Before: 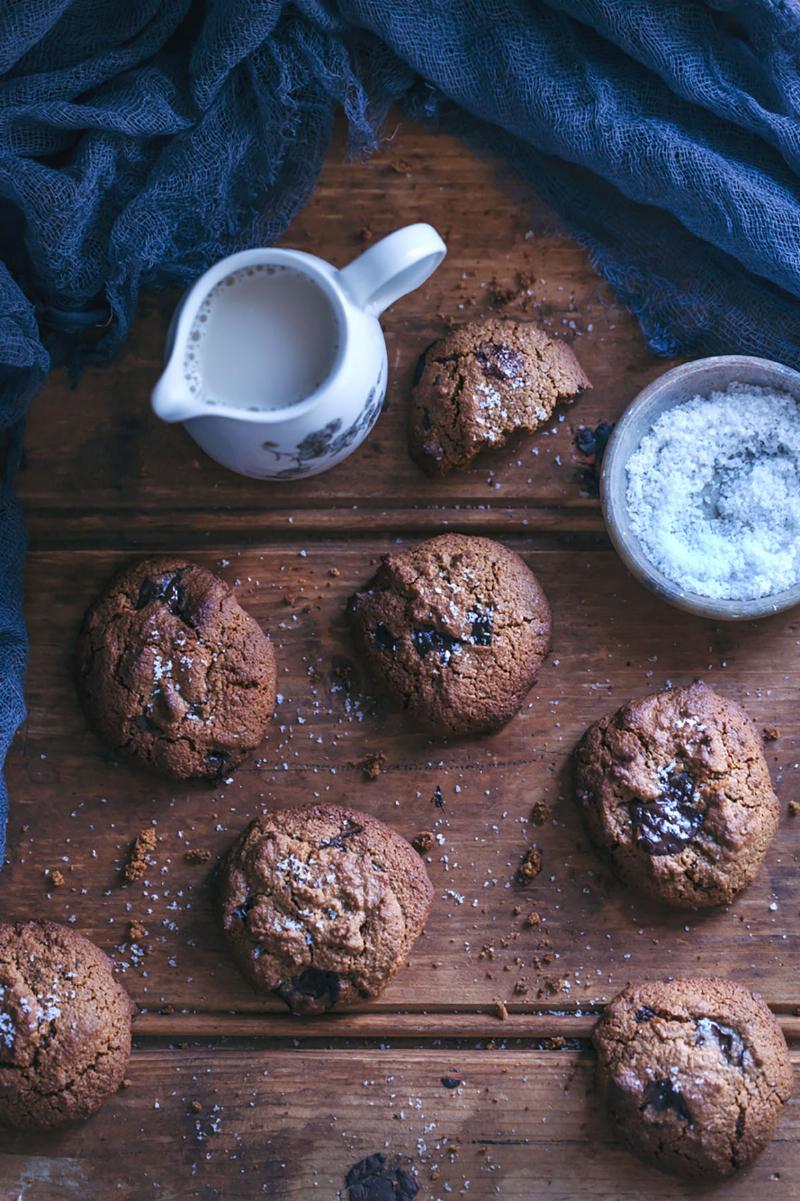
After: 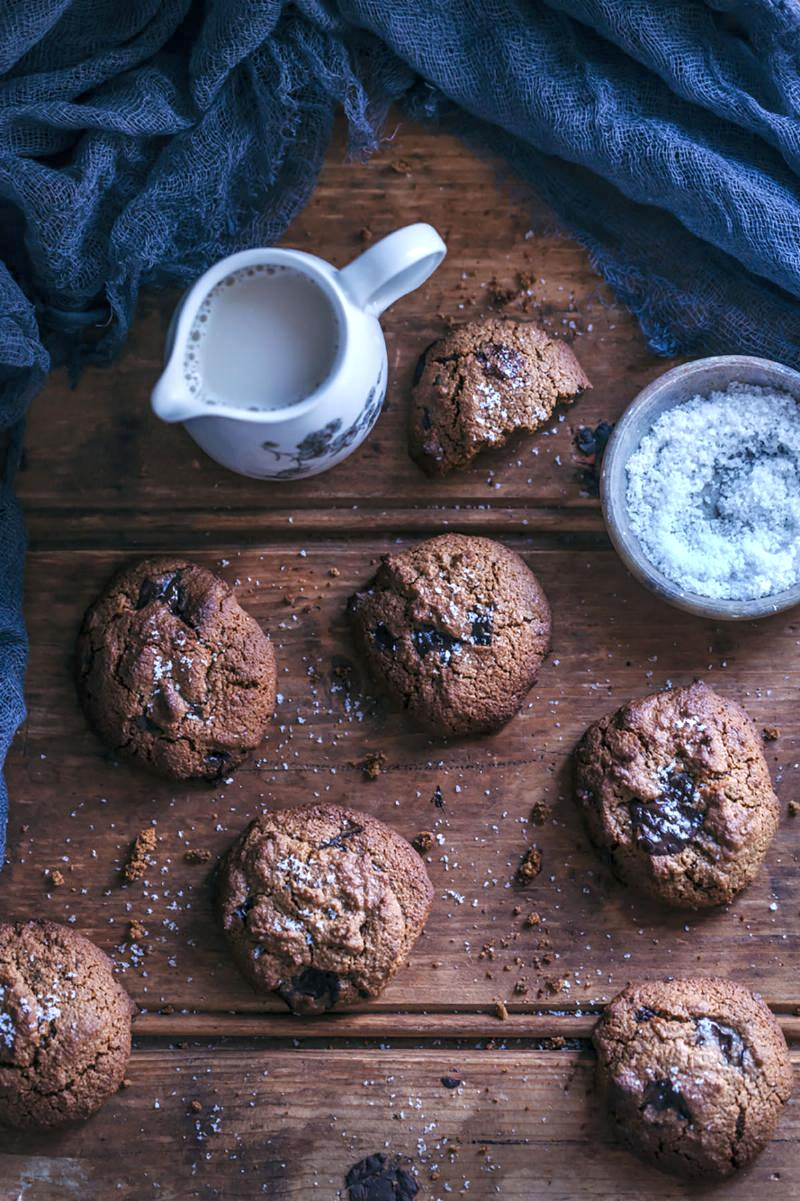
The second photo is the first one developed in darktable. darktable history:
local contrast: detail 130%
shadows and highlights: shadows 20.93, highlights -81.08, soften with gaussian
